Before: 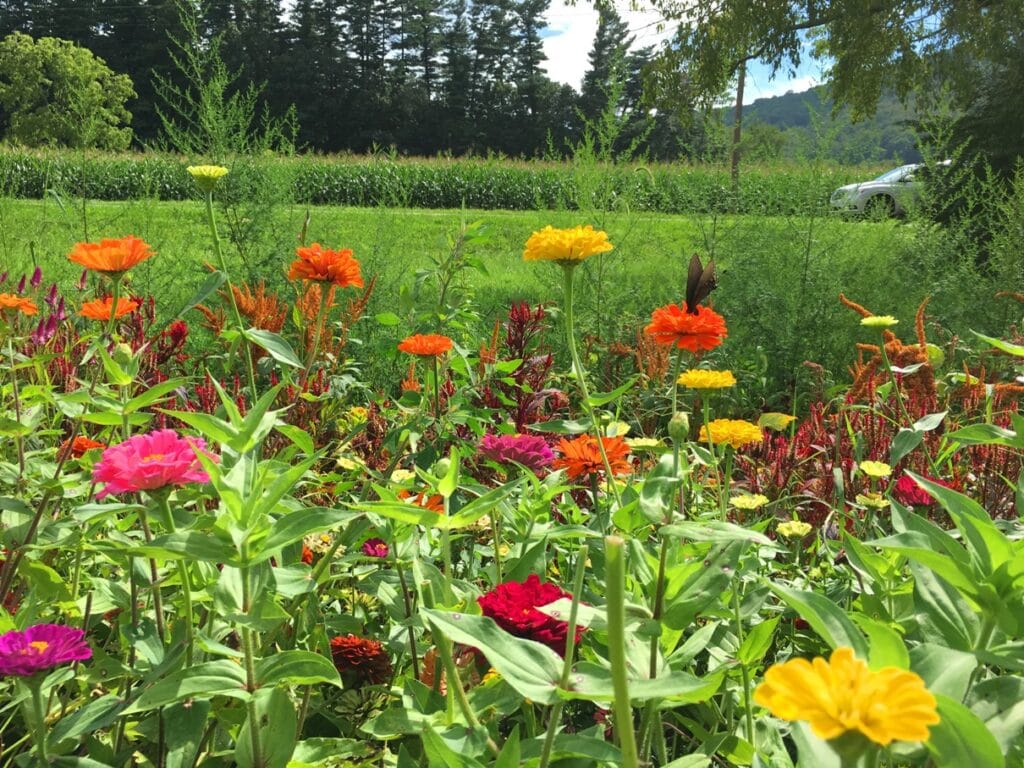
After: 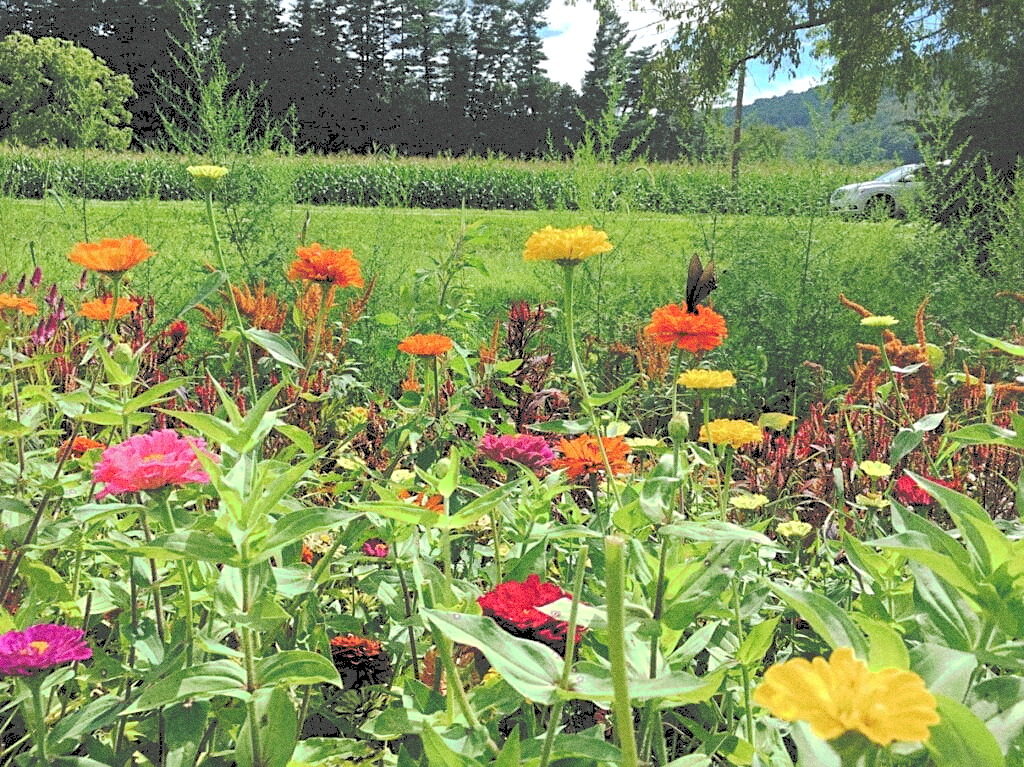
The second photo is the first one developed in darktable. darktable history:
exposure: compensate highlight preservation false
sharpen: on, module defaults
grain: coarseness 0.09 ISO, strength 40%
crop: bottom 0.071%
rgb levels: levels [[0.013, 0.434, 0.89], [0, 0.5, 1], [0, 0.5, 1]]
white balance: red 0.98, blue 1.034
tone curve: curves: ch0 [(0, 0) (0.003, 0.272) (0.011, 0.275) (0.025, 0.275) (0.044, 0.278) (0.069, 0.282) (0.1, 0.284) (0.136, 0.287) (0.177, 0.294) (0.224, 0.314) (0.277, 0.347) (0.335, 0.403) (0.399, 0.473) (0.468, 0.552) (0.543, 0.622) (0.623, 0.69) (0.709, 0.756) (0.801, 0.818) (0.898, 0.865) (1, 1)], preserve colors none
